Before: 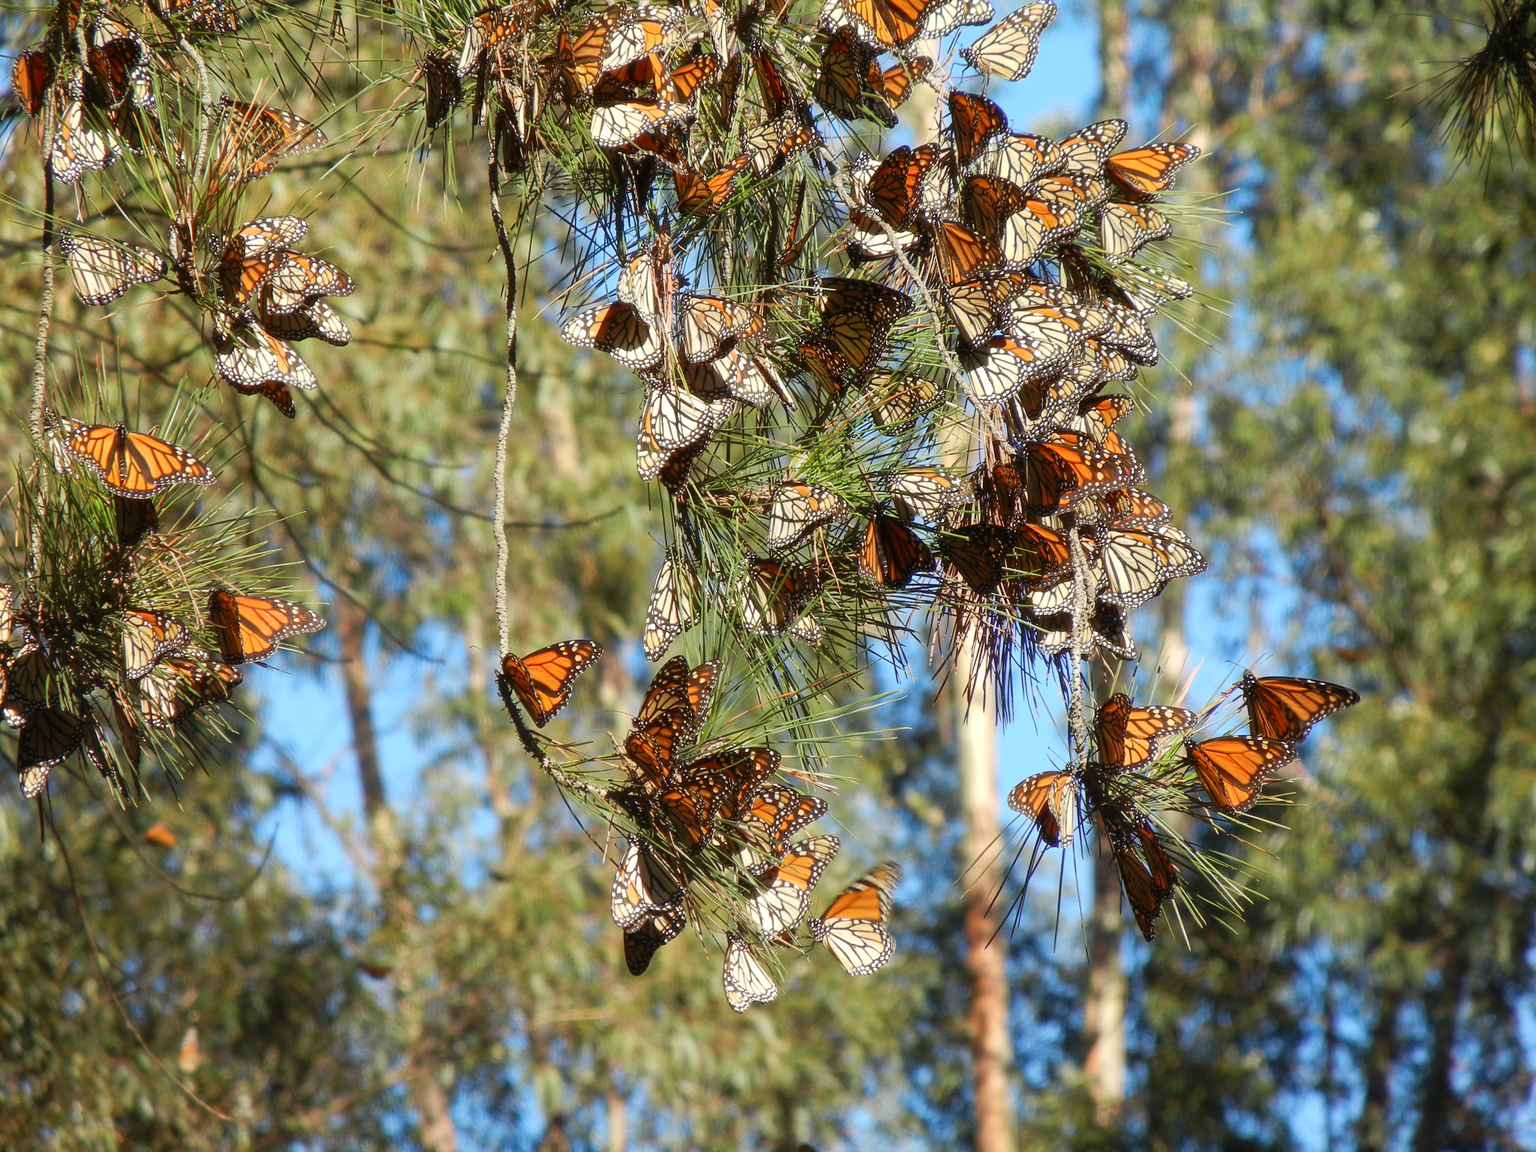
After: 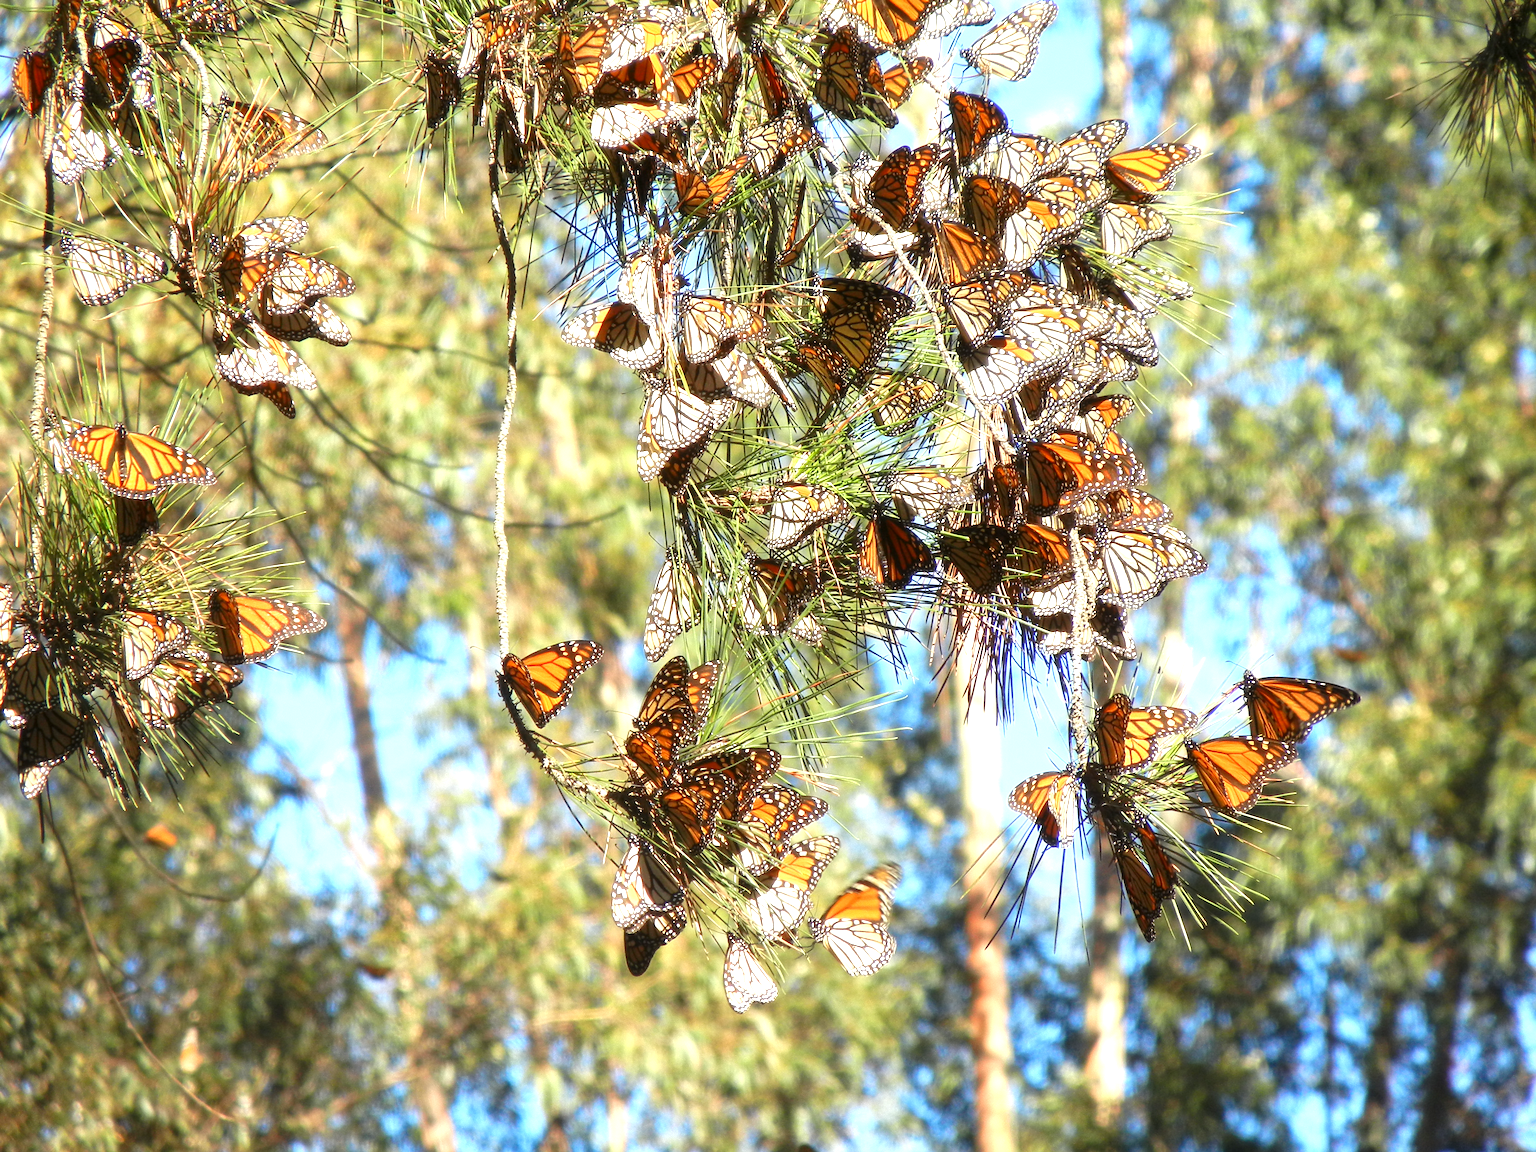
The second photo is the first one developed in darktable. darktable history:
exposure: black level correction 0.001, exposure 1.051 EV, compensate exposure bias true, compensate highlight preservation false
